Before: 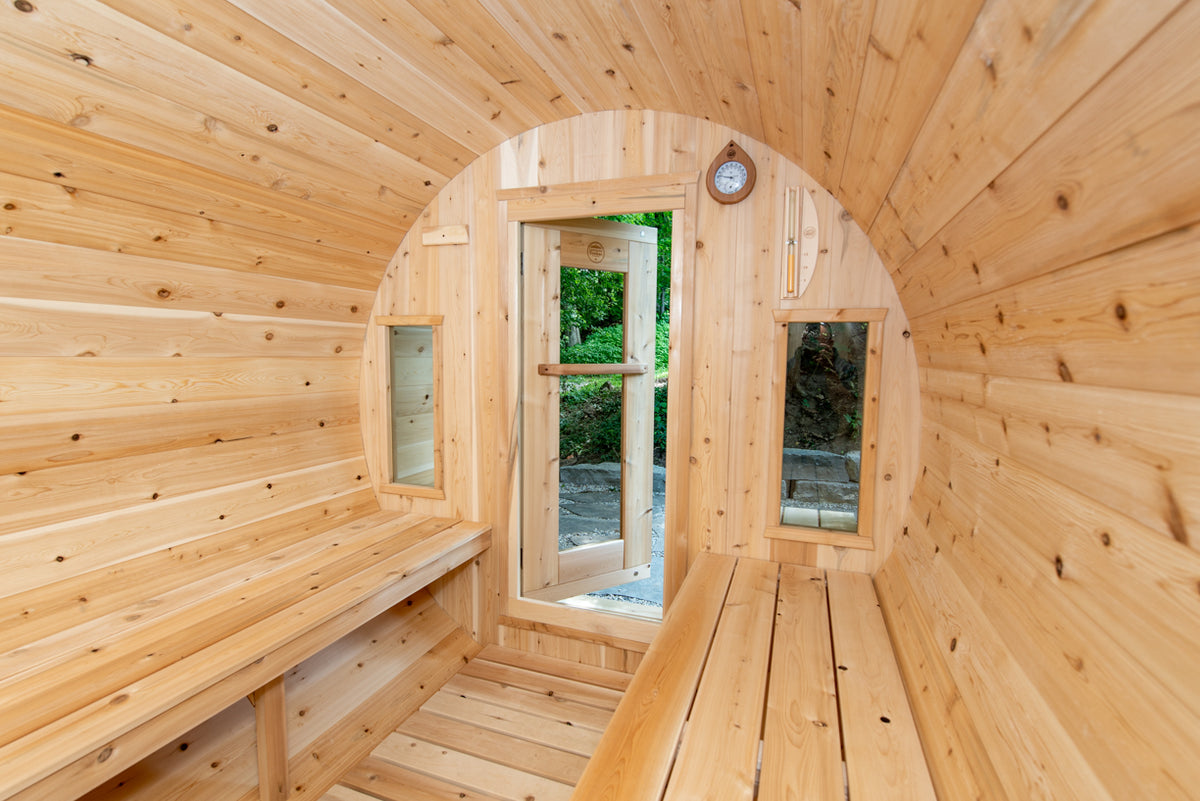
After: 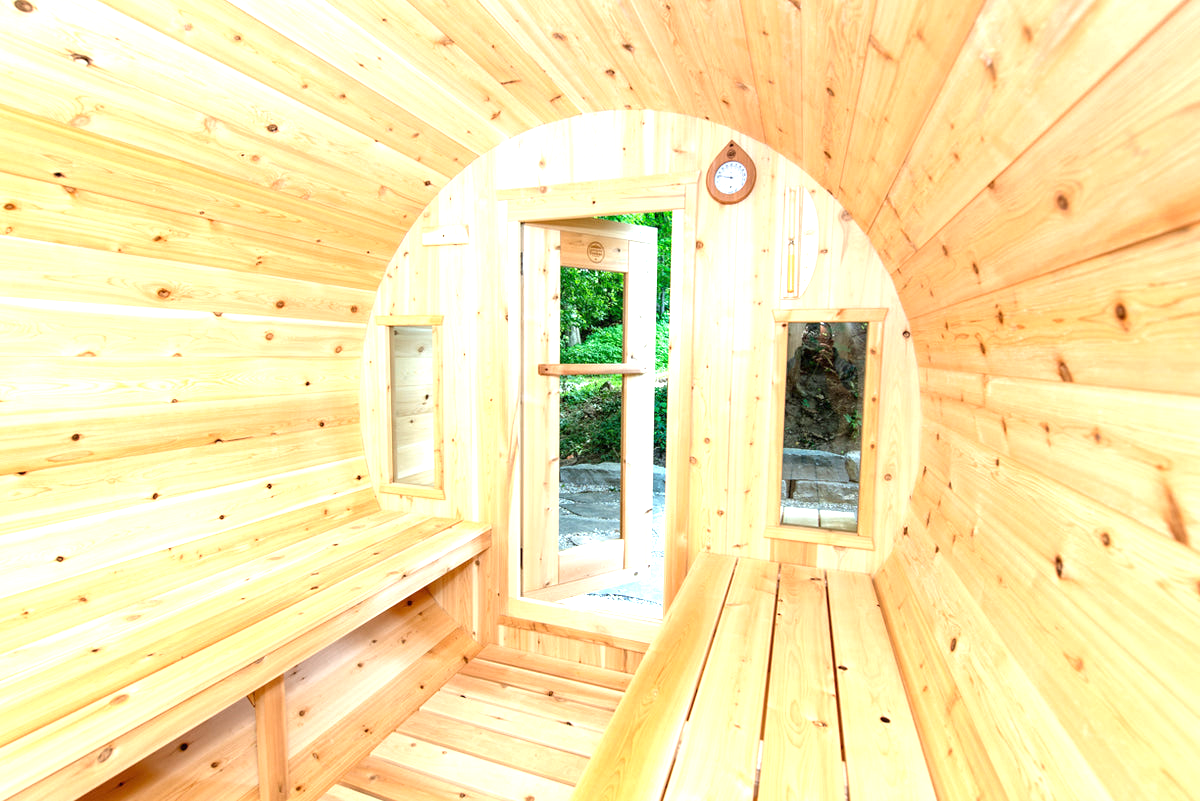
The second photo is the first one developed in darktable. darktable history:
exposure: black level correction 0, exposure 1.288 EV, compensate highlight preservation false
tone equalizer: edges refinement/feathering 500, mask exposure compensation -1.57 EV, preserve details no
